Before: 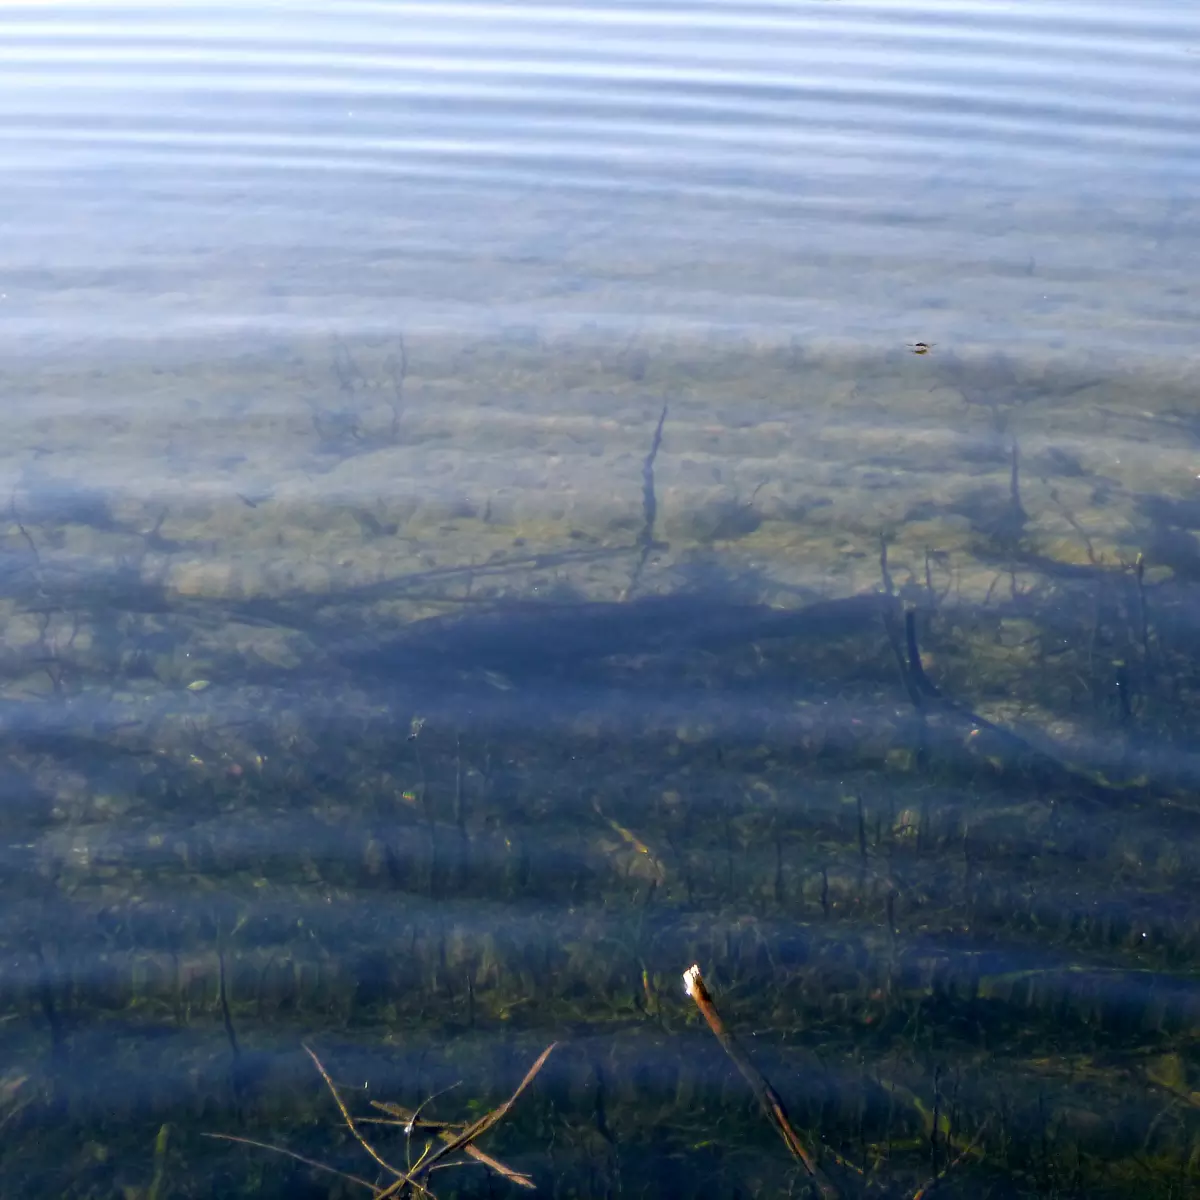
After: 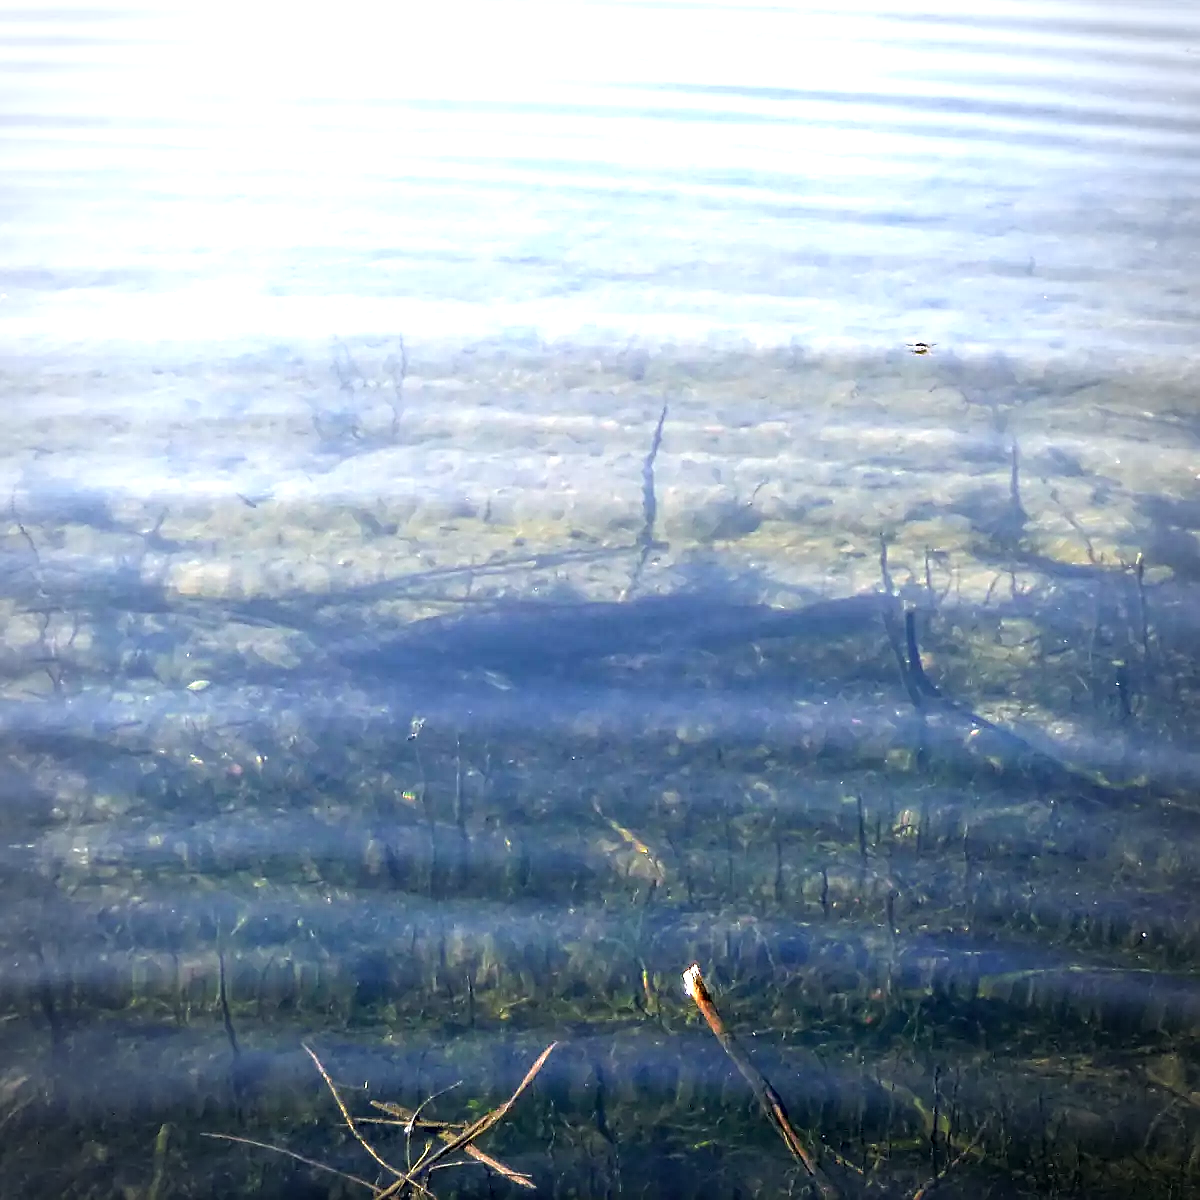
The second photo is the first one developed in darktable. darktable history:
sharpen: radius 1.4, amount 1.25, threshold 0.7
local contrast: on, module defaults
vignetting: on, module defaults
exposure: black level correction 0, exposure 1.2 EV, compensate exposure bias true, compensate highlight preservation false
